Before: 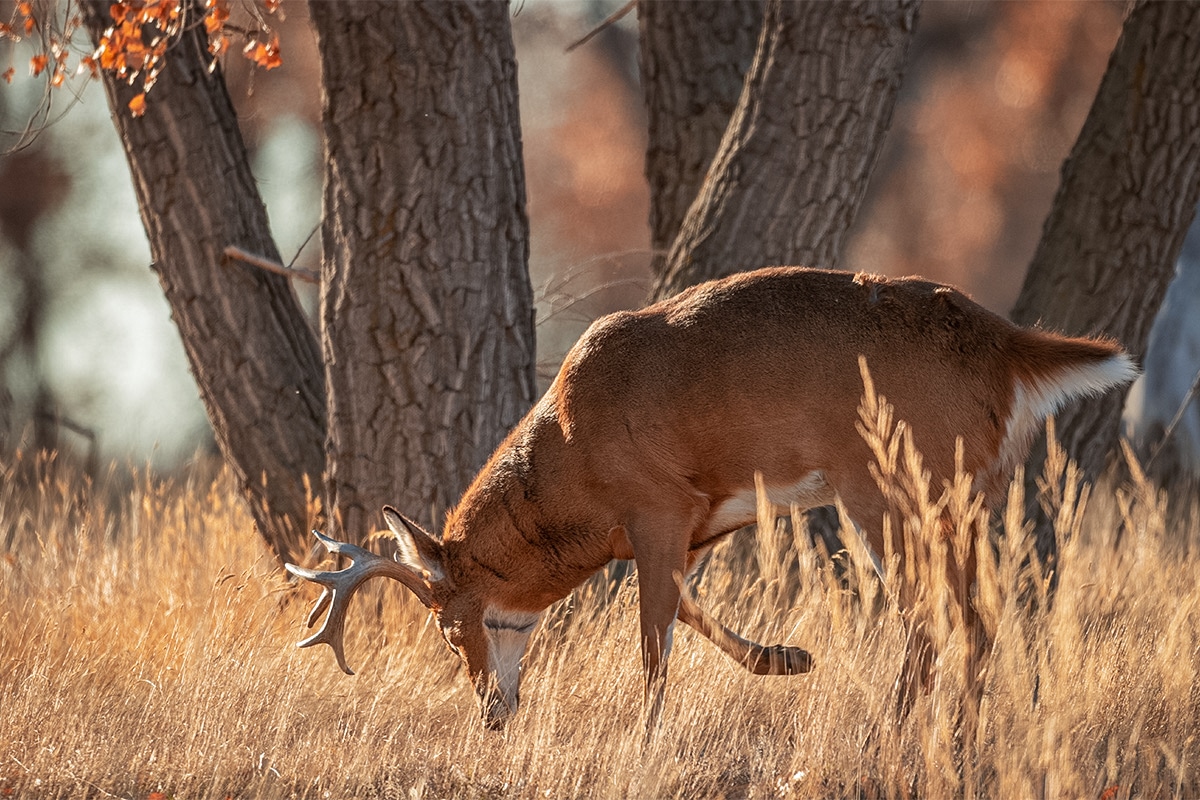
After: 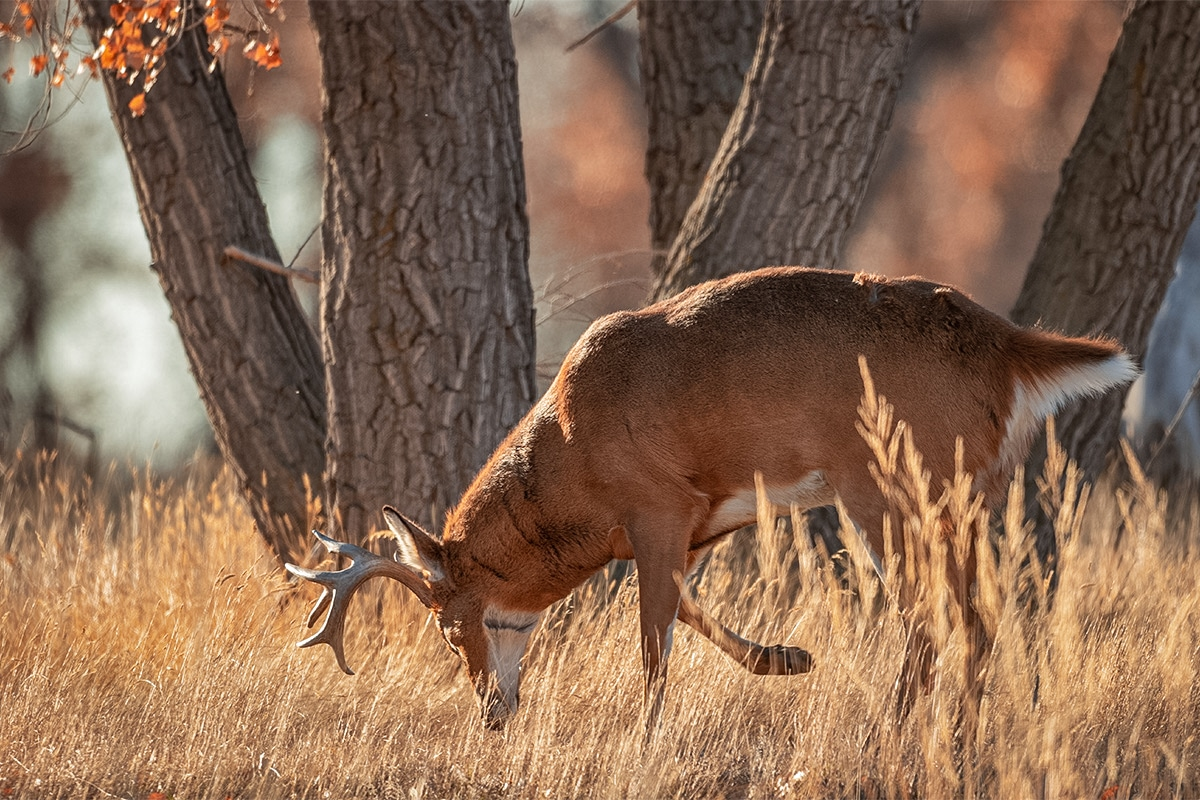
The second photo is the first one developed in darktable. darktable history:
shadows and highlights: radius 100.78, shadows 50.68, highlights -65.38, soften with gaussian
